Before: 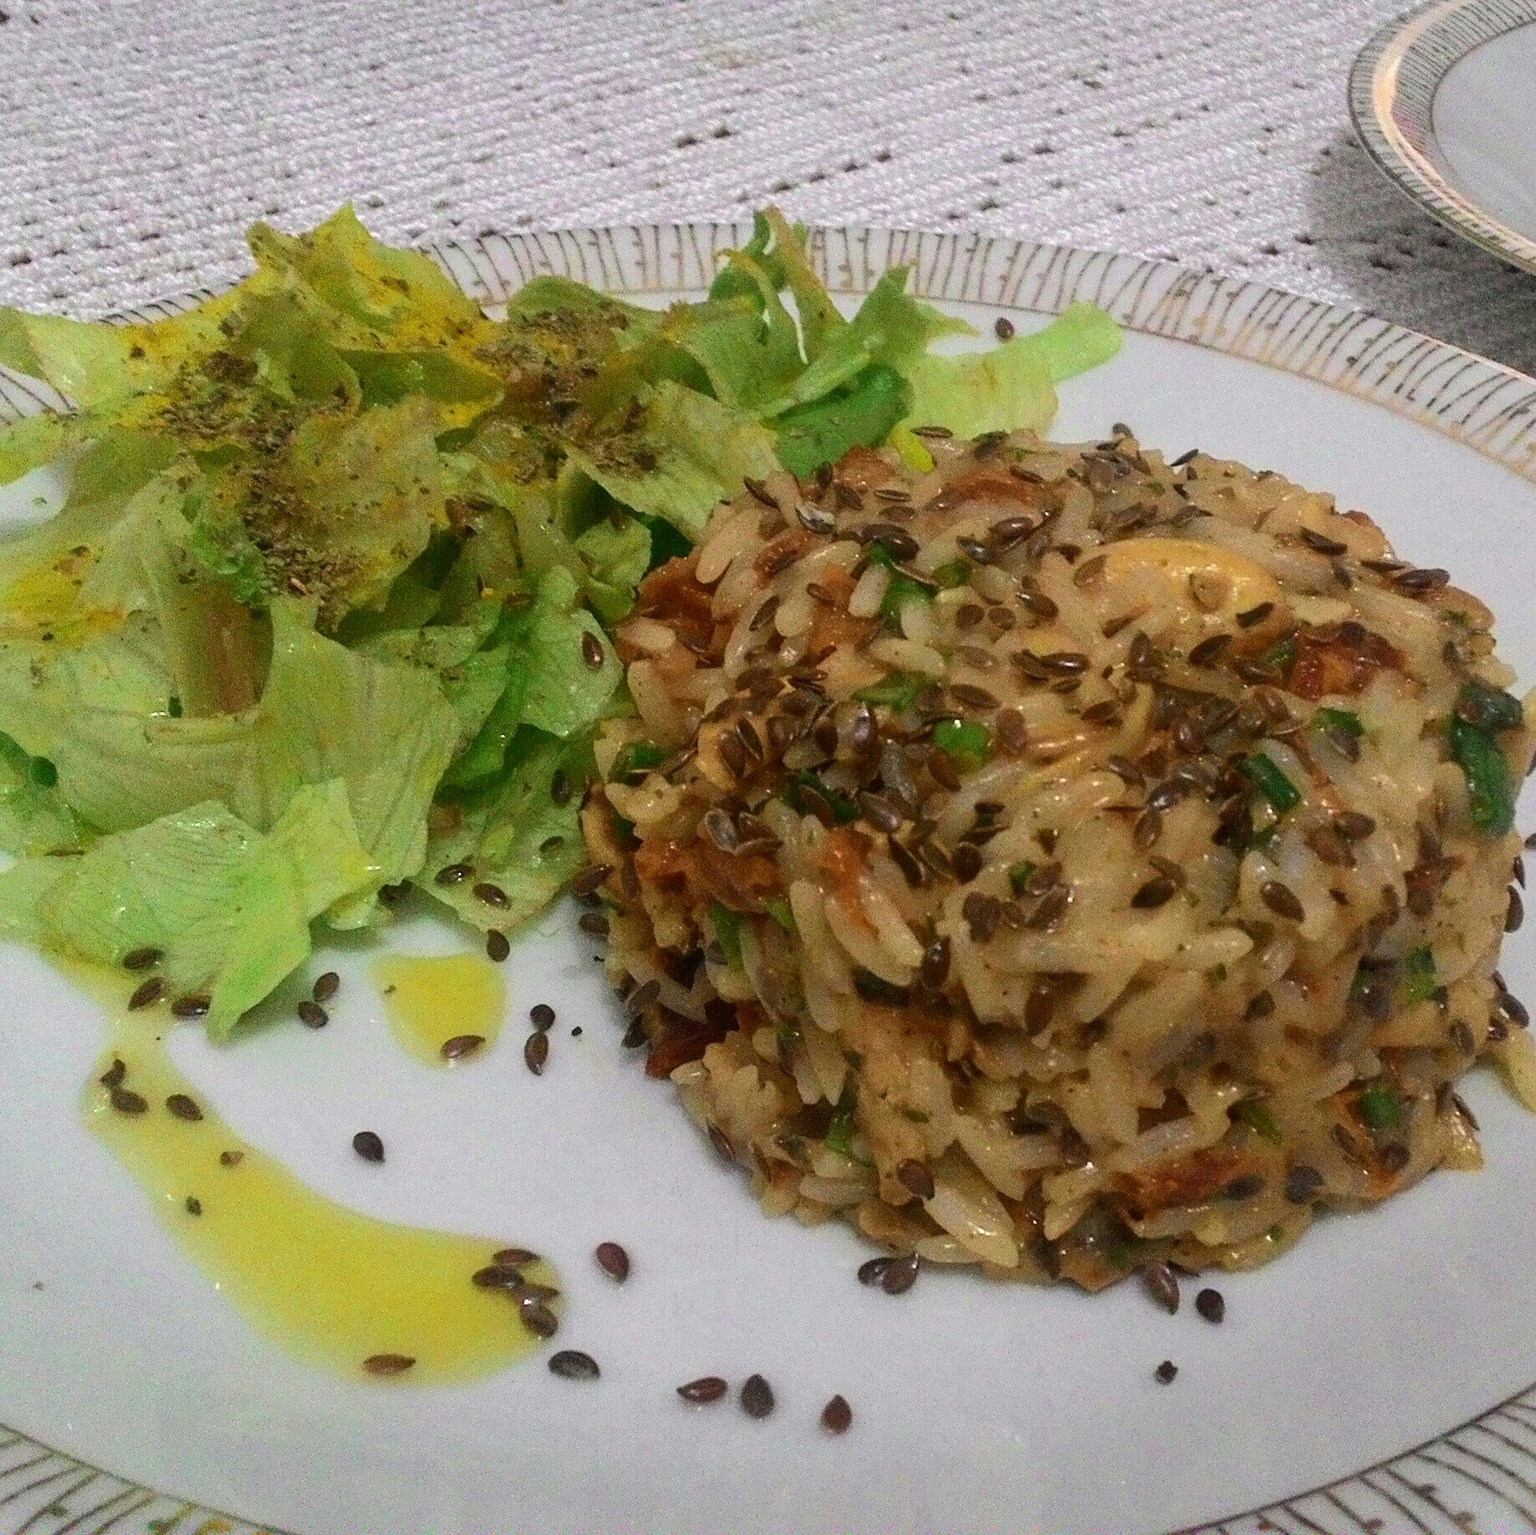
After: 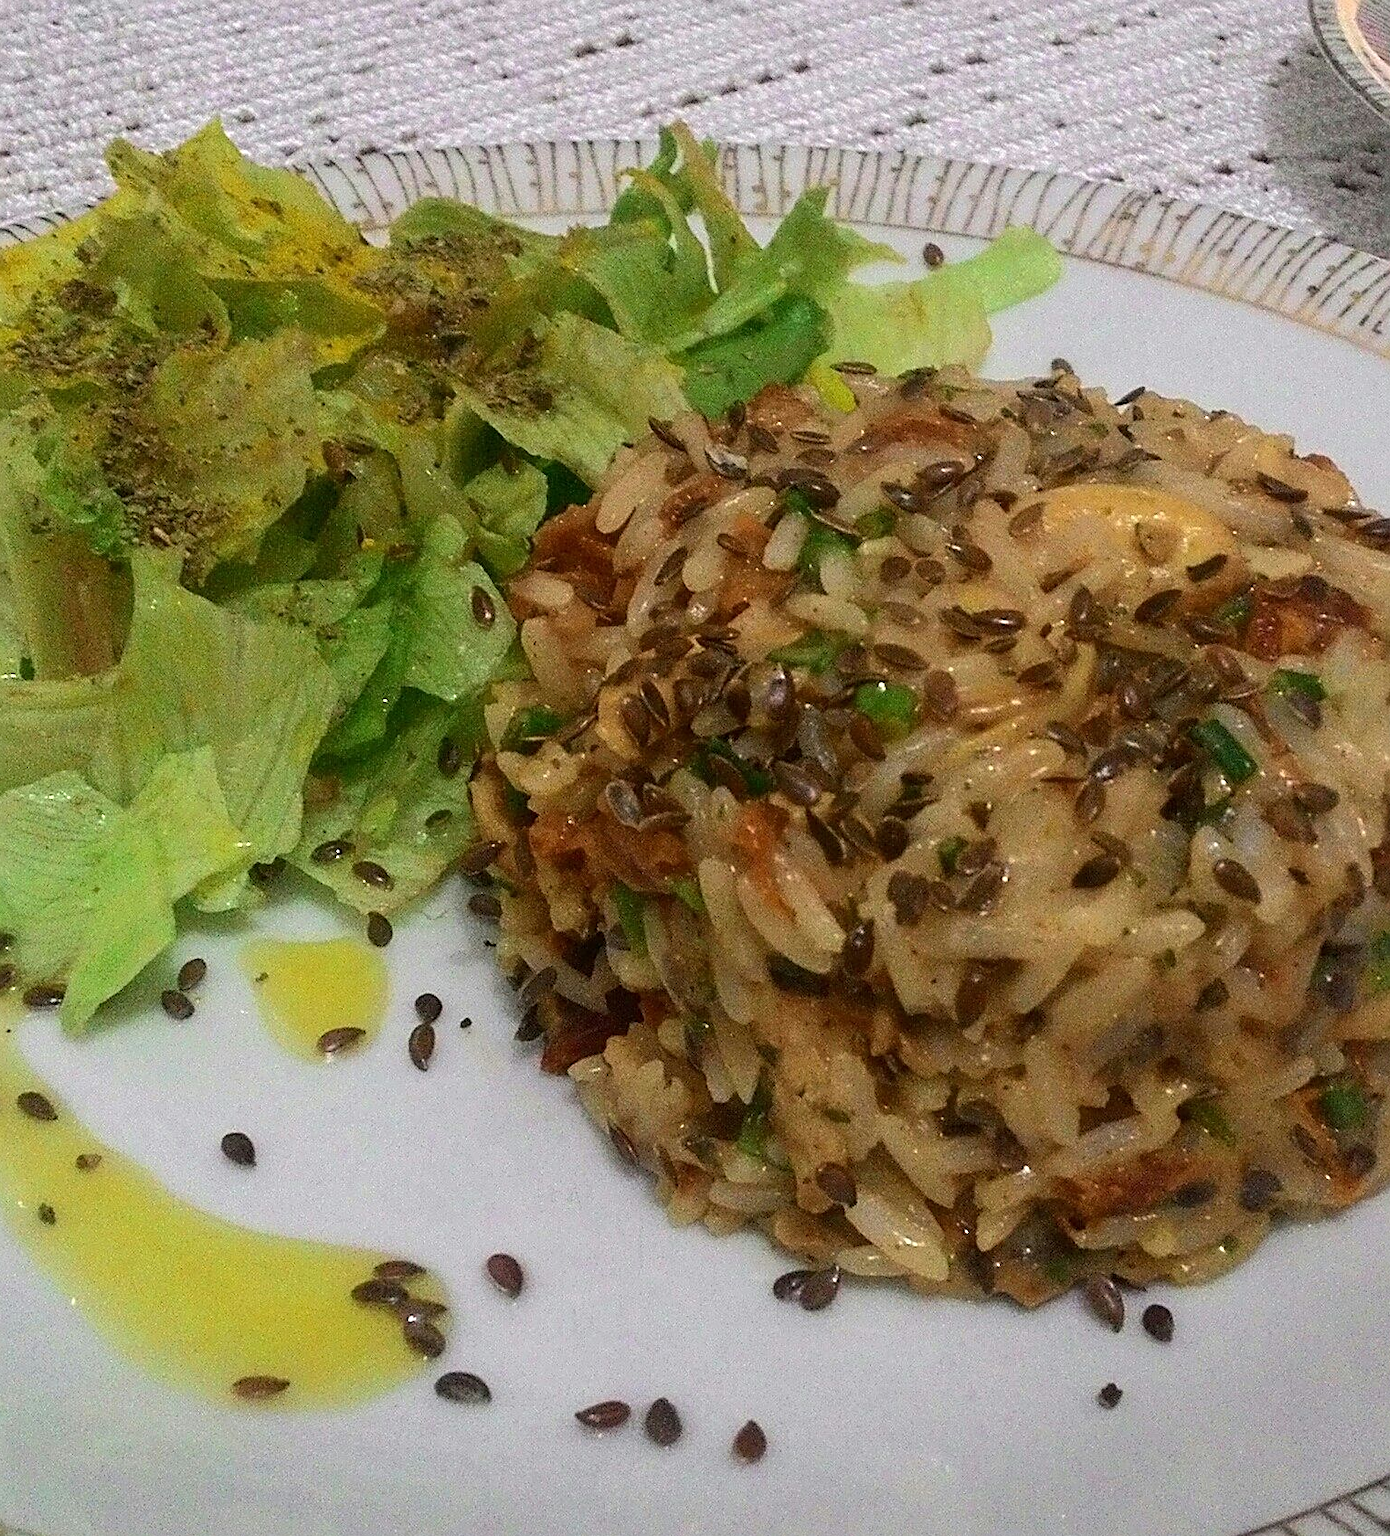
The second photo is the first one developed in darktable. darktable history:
crop: left 9.807%, top 6.259%, right 7.334%, bottom 2.177%
sharpen: on, module defaults
